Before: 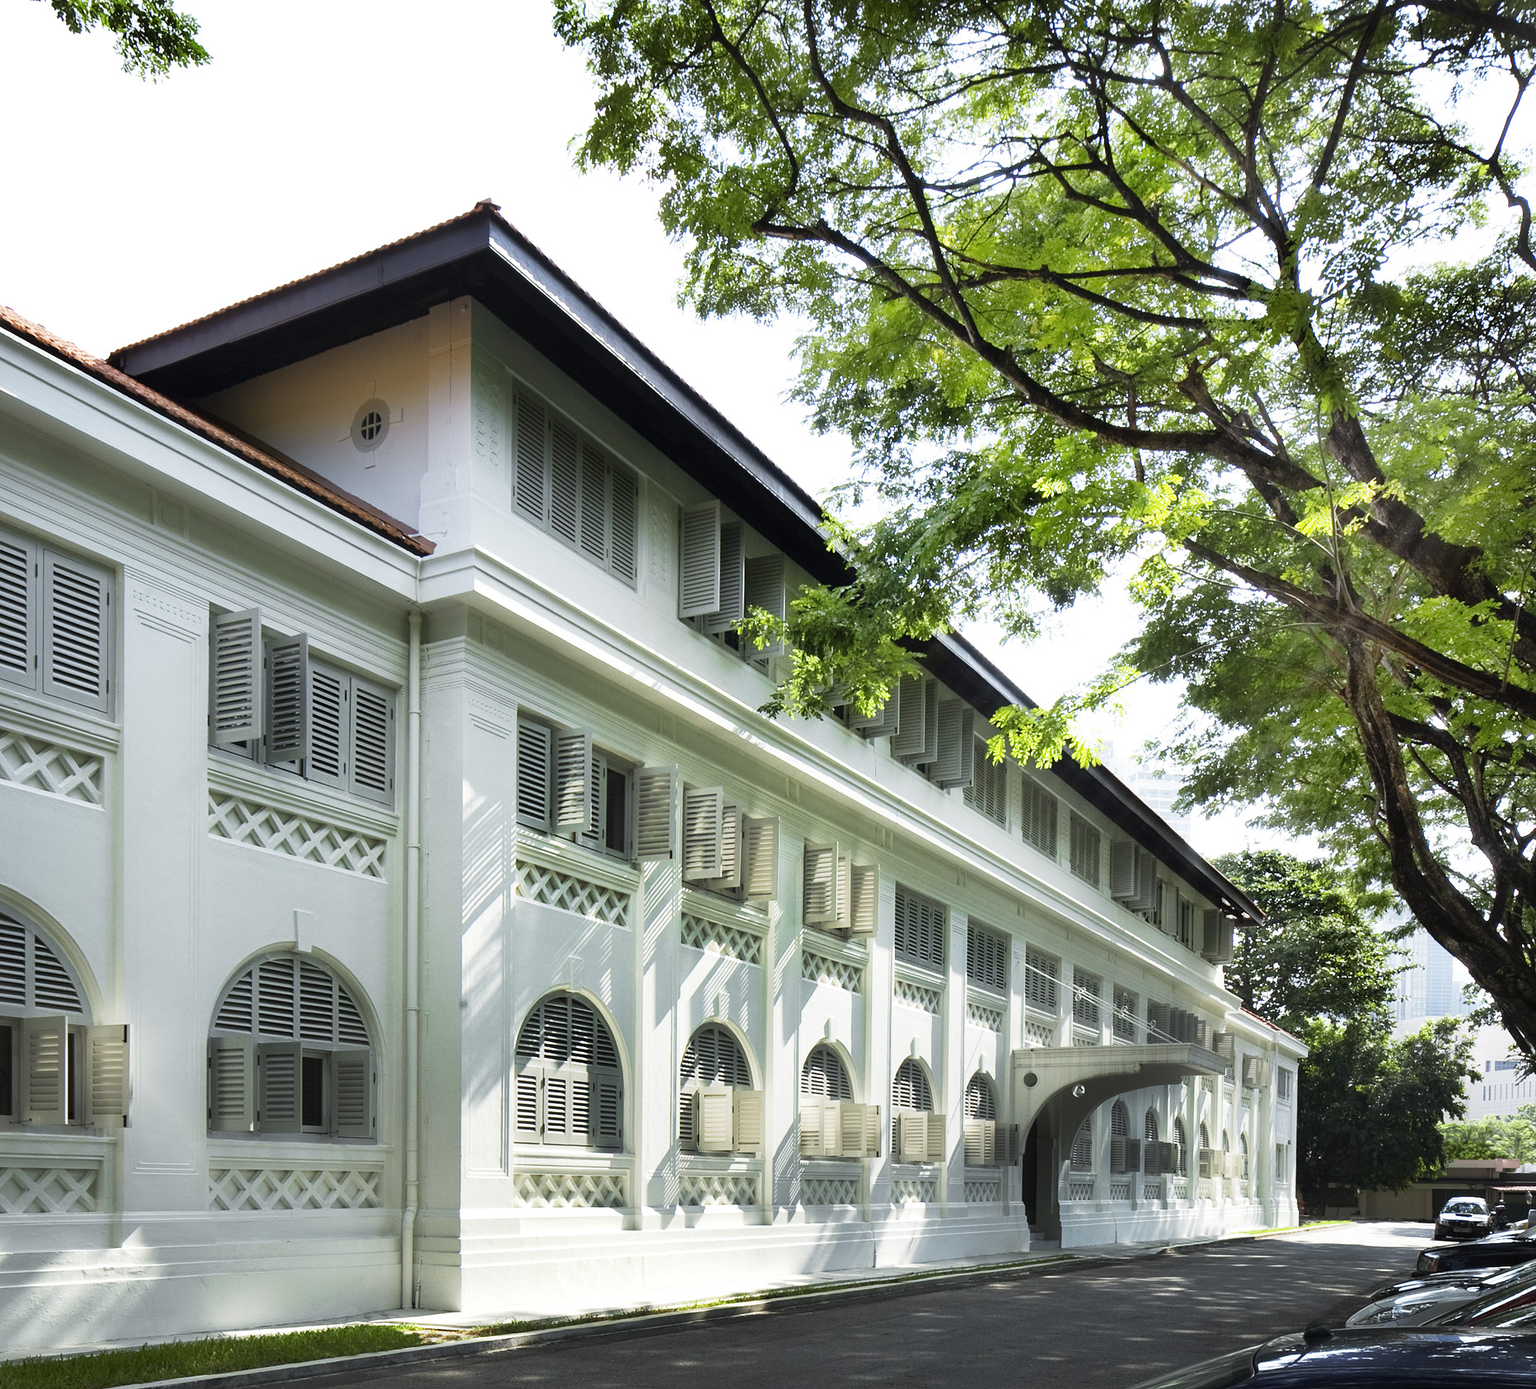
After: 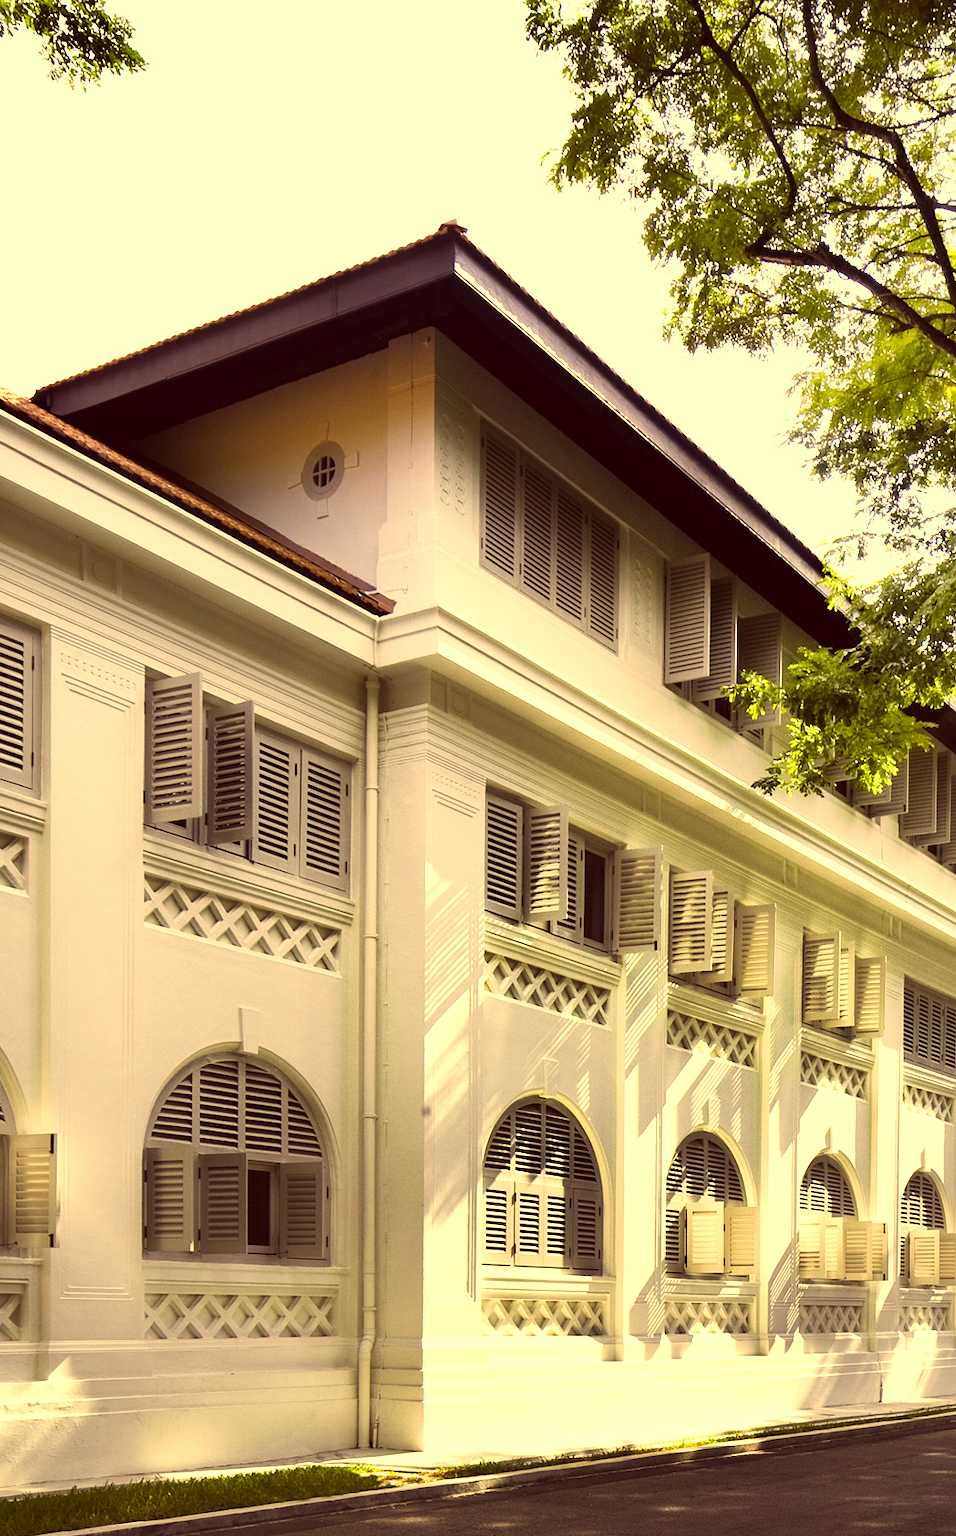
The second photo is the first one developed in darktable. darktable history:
color correction: highlights a* 10.12, highlights b* 39.04, shadows a* 14.62, shadows b* 3.37
crop: left 5.114%, right 38.589%
tone equalizer: -8 EV -0.417 EV, -7 EV -0.389 EV, -6 EV -0.333 EV, -5 EV -0.222 EV, -3 EV 0.222 EV, -2 EV 0.333 EV, -1 EV 0.389 EV, +0 EV 0.417 EV, edges refinement/feathering 500, mask exposure compensation -1.57 EV, preserve details no
